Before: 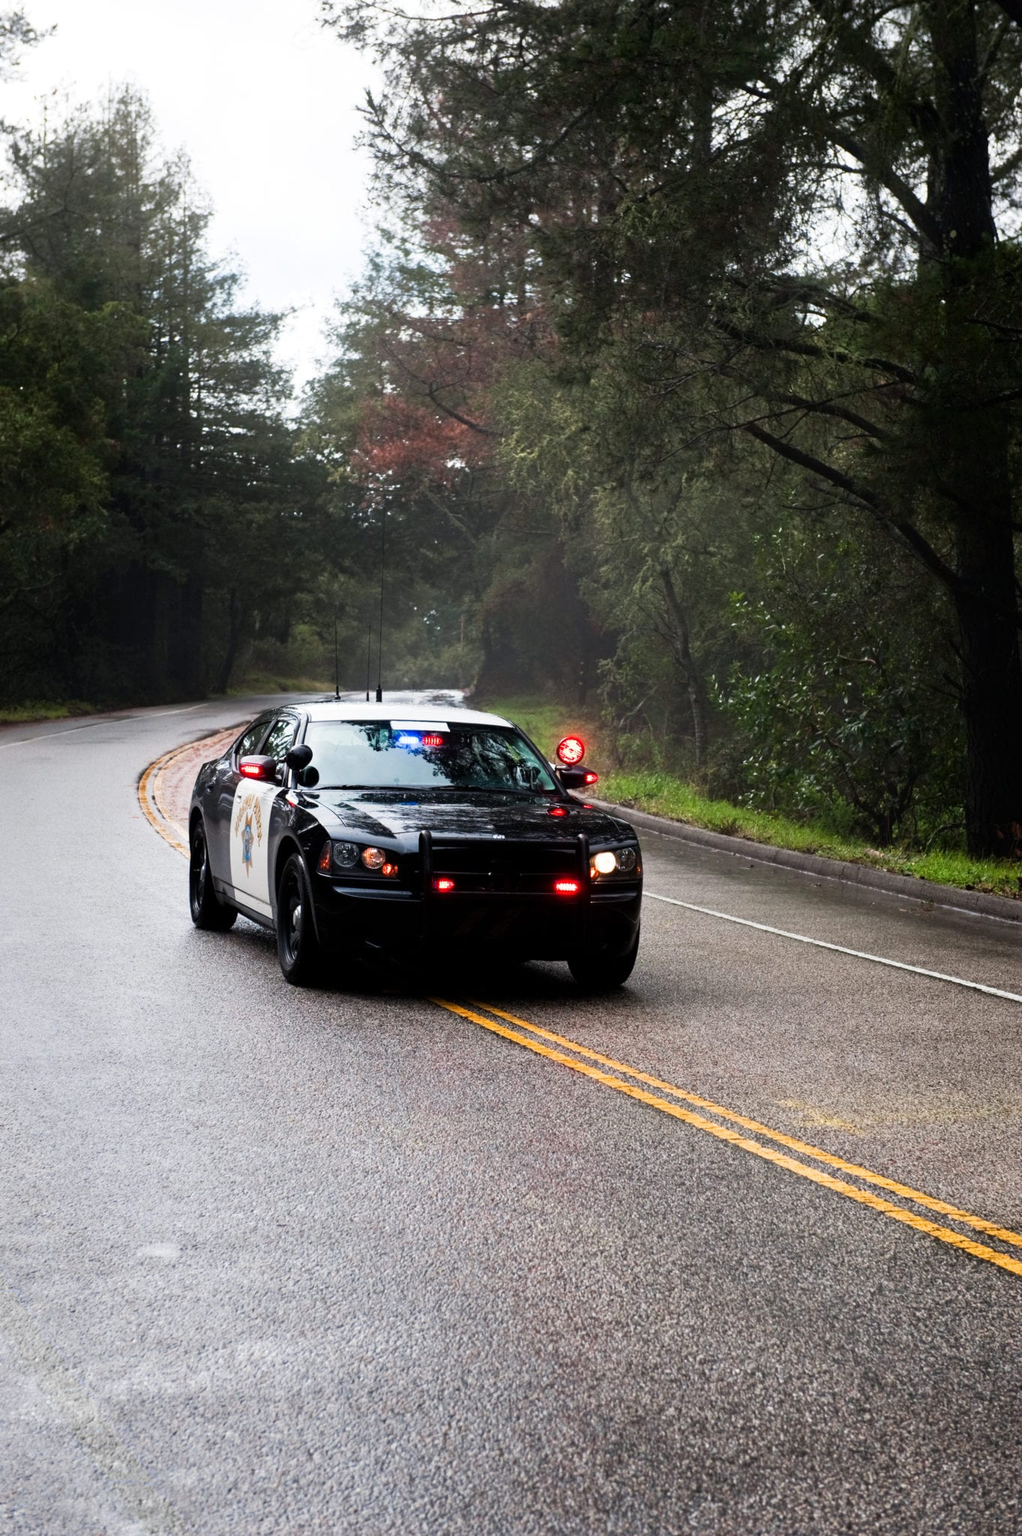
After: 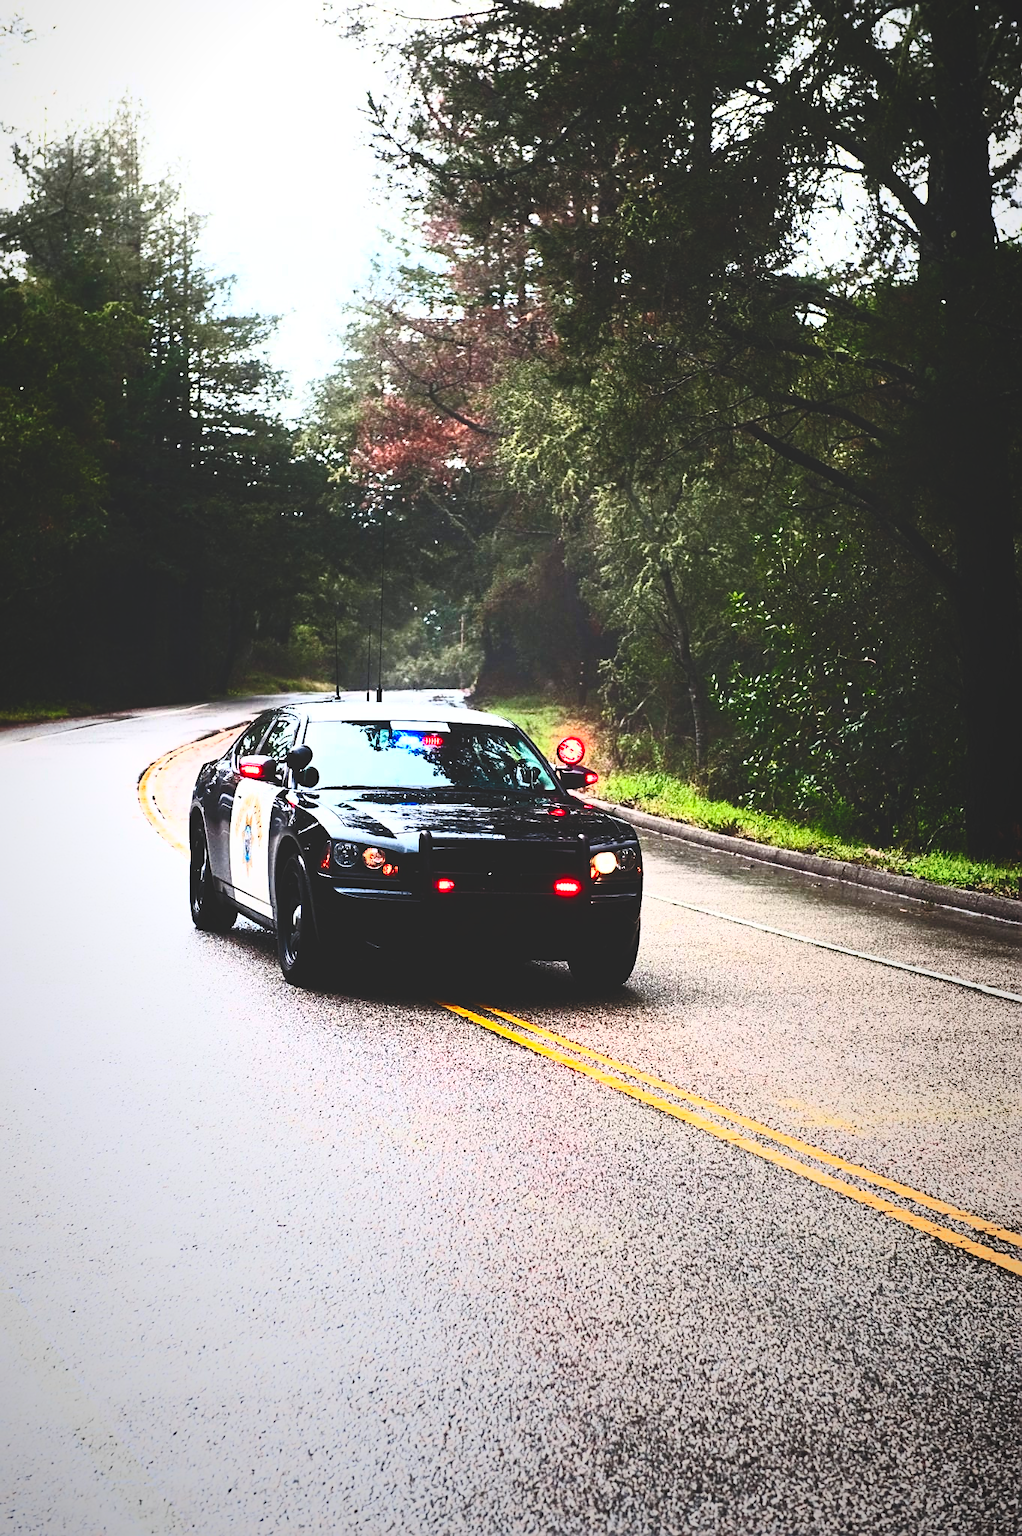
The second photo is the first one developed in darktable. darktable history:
exposure: black level correction -0.041, exposure 0.064 EV, compensate highlight preservation false
vignetting: fall-off start 72.14%, fall-off radius 108.07%, brightness -0.713, saturation -0.488, center (-0.054, -0.359), width/height ratio 0.729
sharpen: on, module defaults
contrast brightness saturation: contrast 0.83, brightness 0.59, saturation 0.59
base curve: curves: ch0 [(0, 0) (0.073, 0.04) (0.157, 0.139) (0.492, 0.492) (0.758, 0.758) (1, 1)], preserve colors none
